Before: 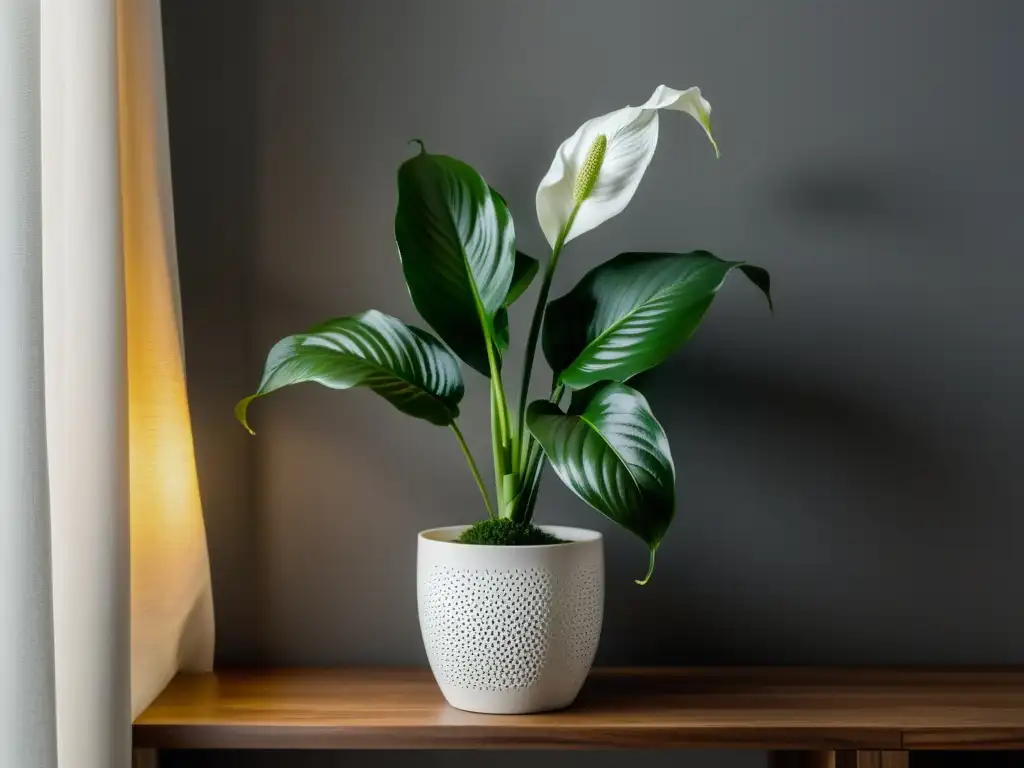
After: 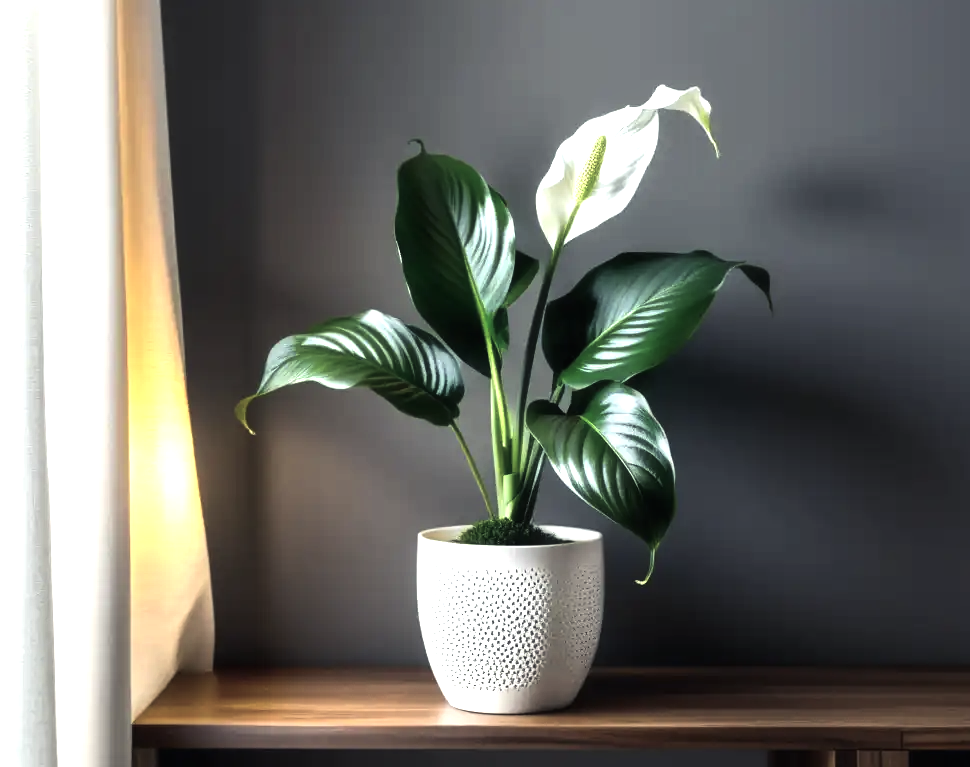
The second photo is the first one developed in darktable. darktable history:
haze removal: strength -0.047, compatibility mode true, adaptive false
exposure: black level correction 0.001, exposure 0.498 EV, compensate highlight preservation false
color balance rgb: shadows lift › luminance -21.515%, shadows lift › chroma 6.668%, shadows lift › hue 267.75°, global offset › luminance 0.228%, perceptual saturation grading › global saturation -27.612%, perceptual brilliance grading › global brilliance 21.186%, perceptual brilliance grading › shadows -35.407%
crop and rotate: left 0%, right 5.258%
